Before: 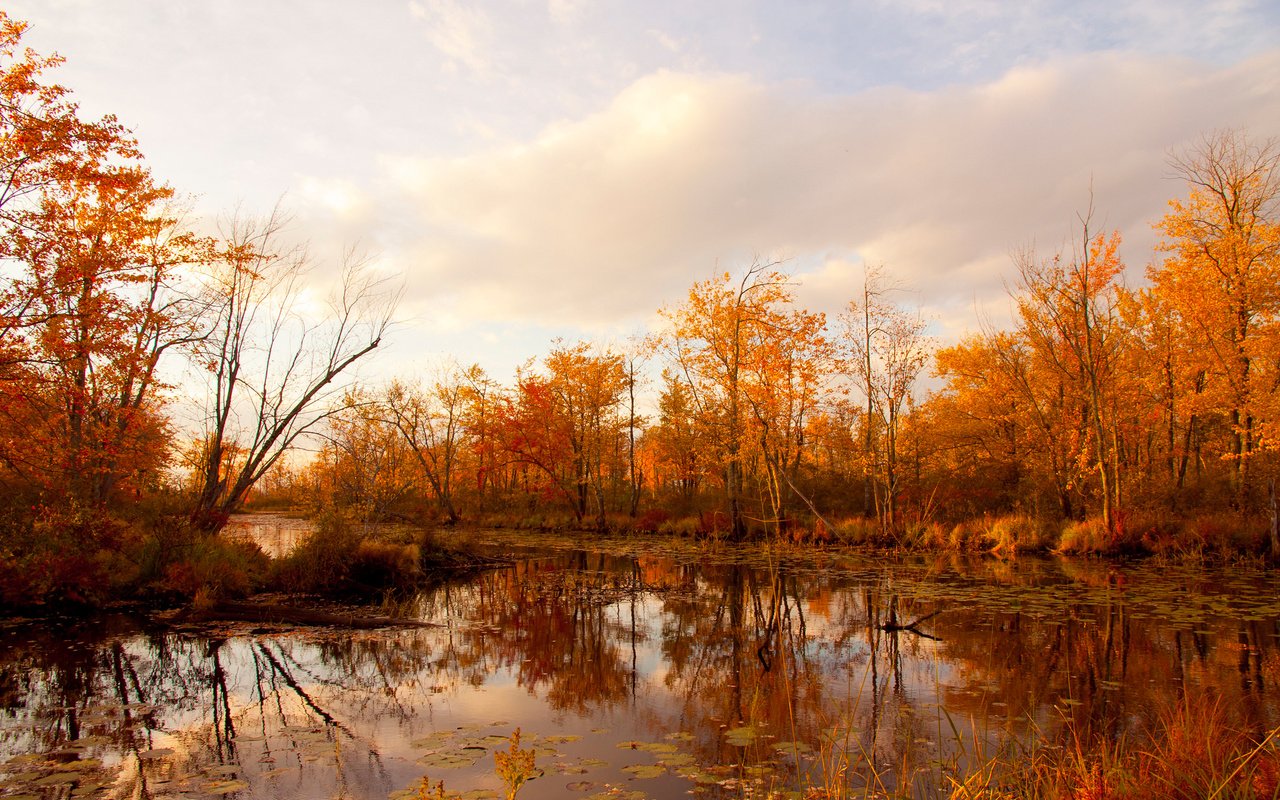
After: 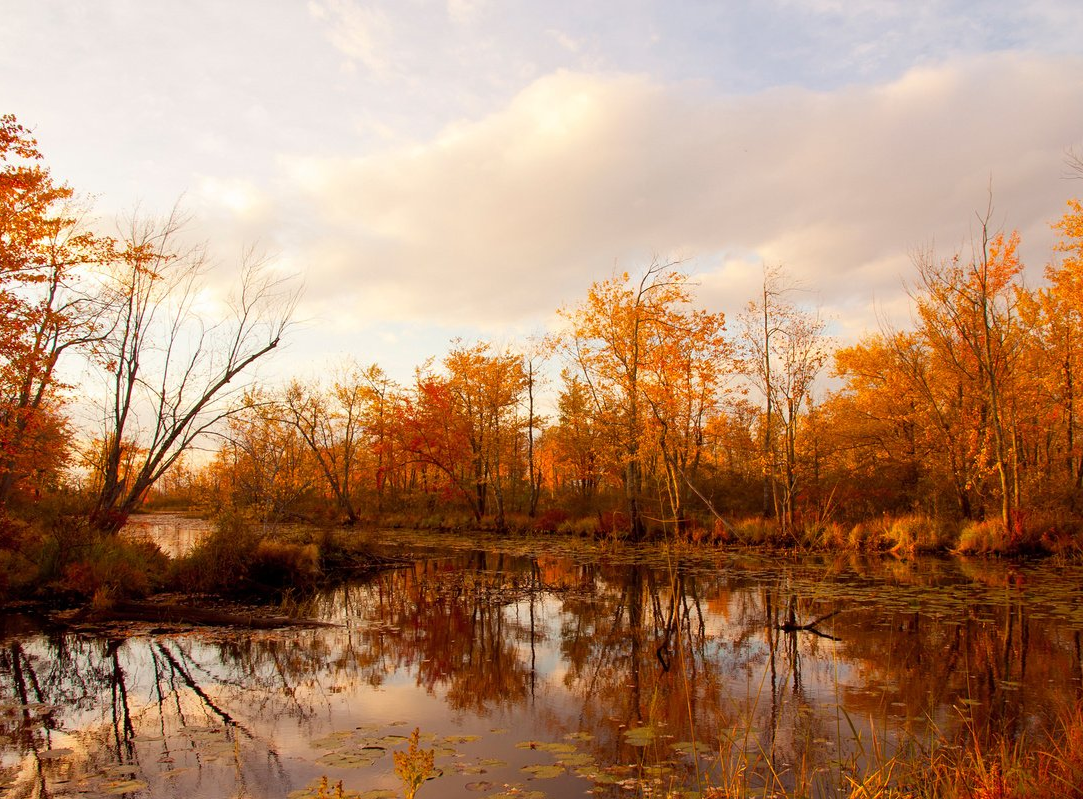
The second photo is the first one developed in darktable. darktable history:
crop: left 7.958%, right 7.409%
